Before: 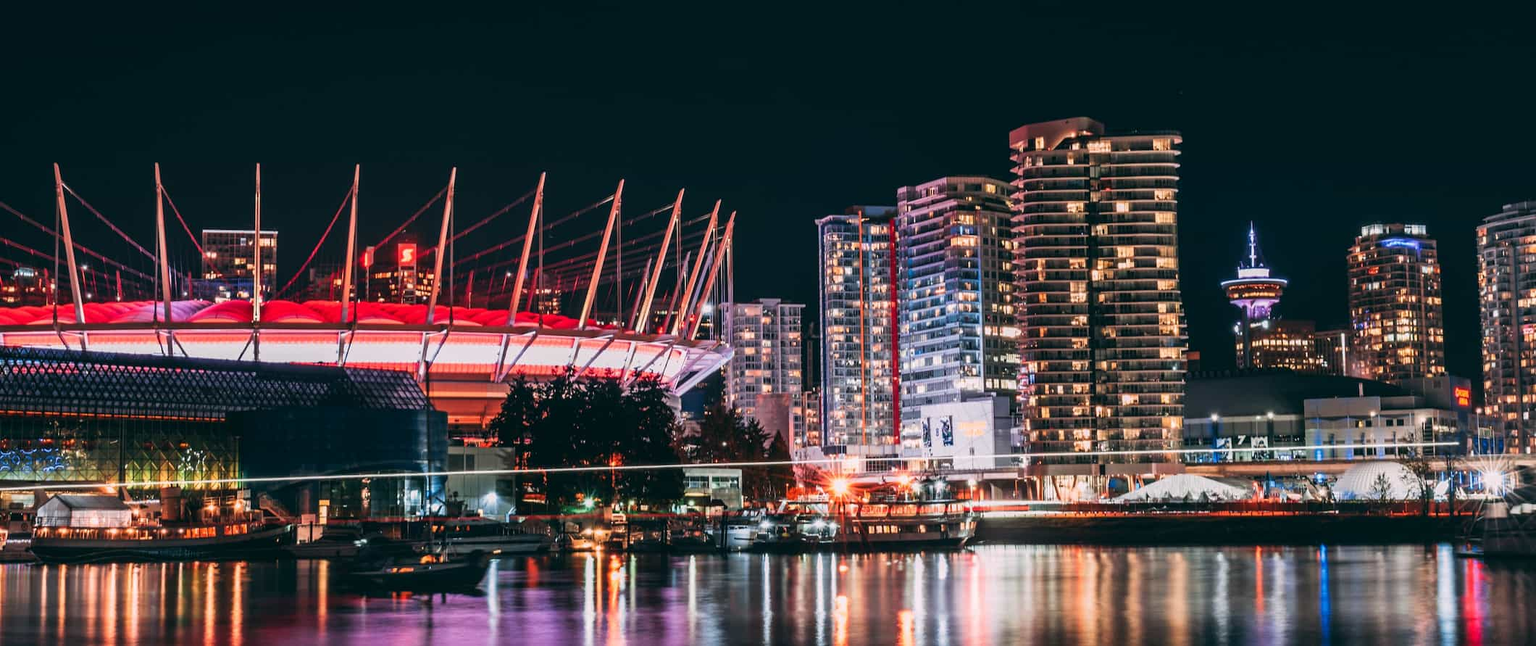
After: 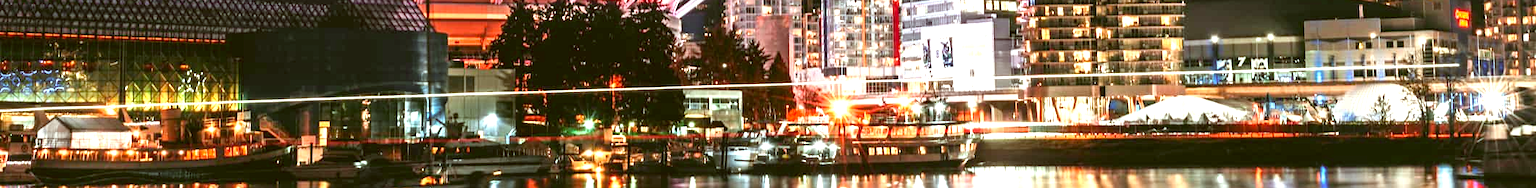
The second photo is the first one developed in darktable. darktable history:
color correction: highlights a* -5.16, highlights b* 9.8, shadows a* 9.27, shadows b* 24.18
exposure: black level correction 0.001, exposure 1.048 EV, compensate highlight preservation false
crop and rotate: top 58.63%, bottom 12.106%
